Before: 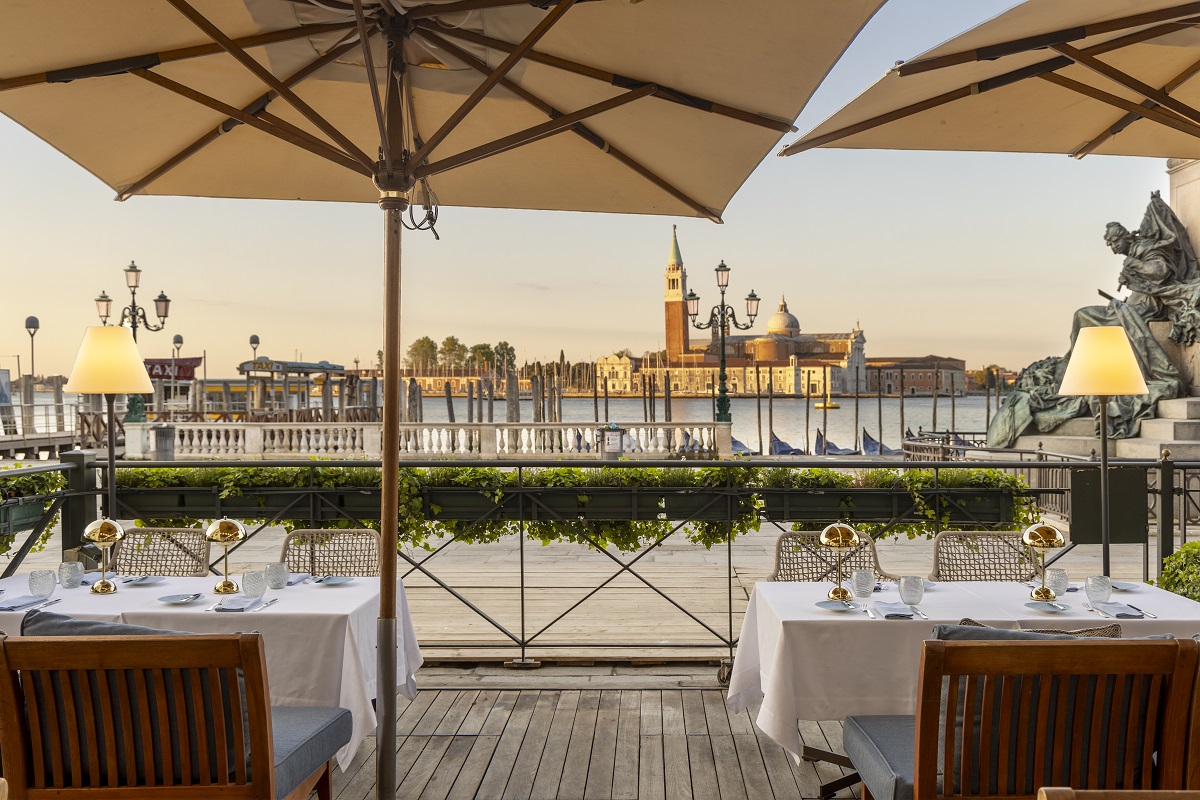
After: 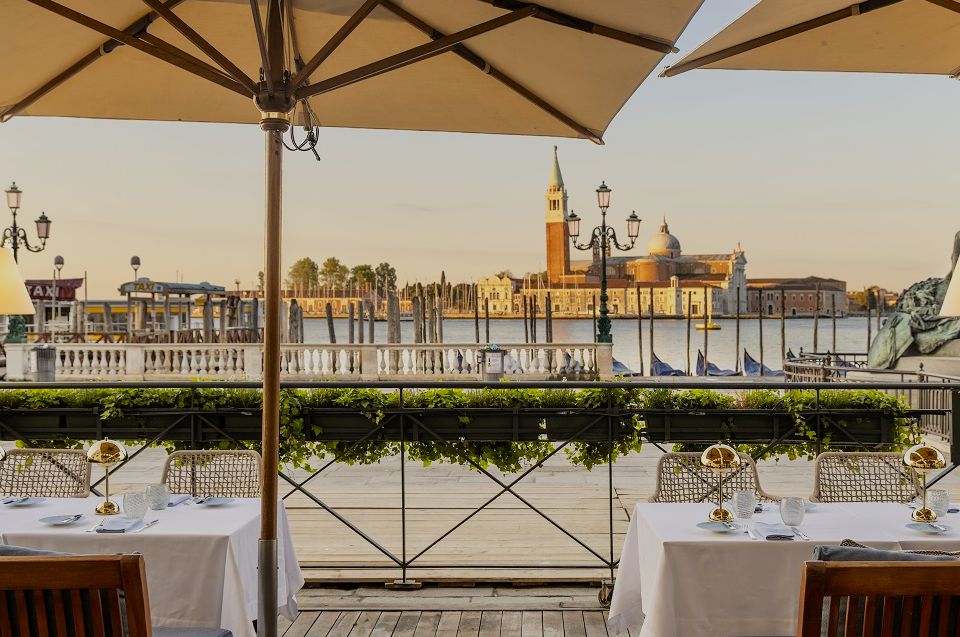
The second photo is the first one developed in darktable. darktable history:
contrast brightness saturation: contrast 0.081, saturation 0.199
filmic rgb: black relative exposure -7.65 EV, white relative exposure 4.56 EV, hardness 3.61
crop and rotate: left 10%, top 10.013%, right 9.985%, bottom 10.285%
